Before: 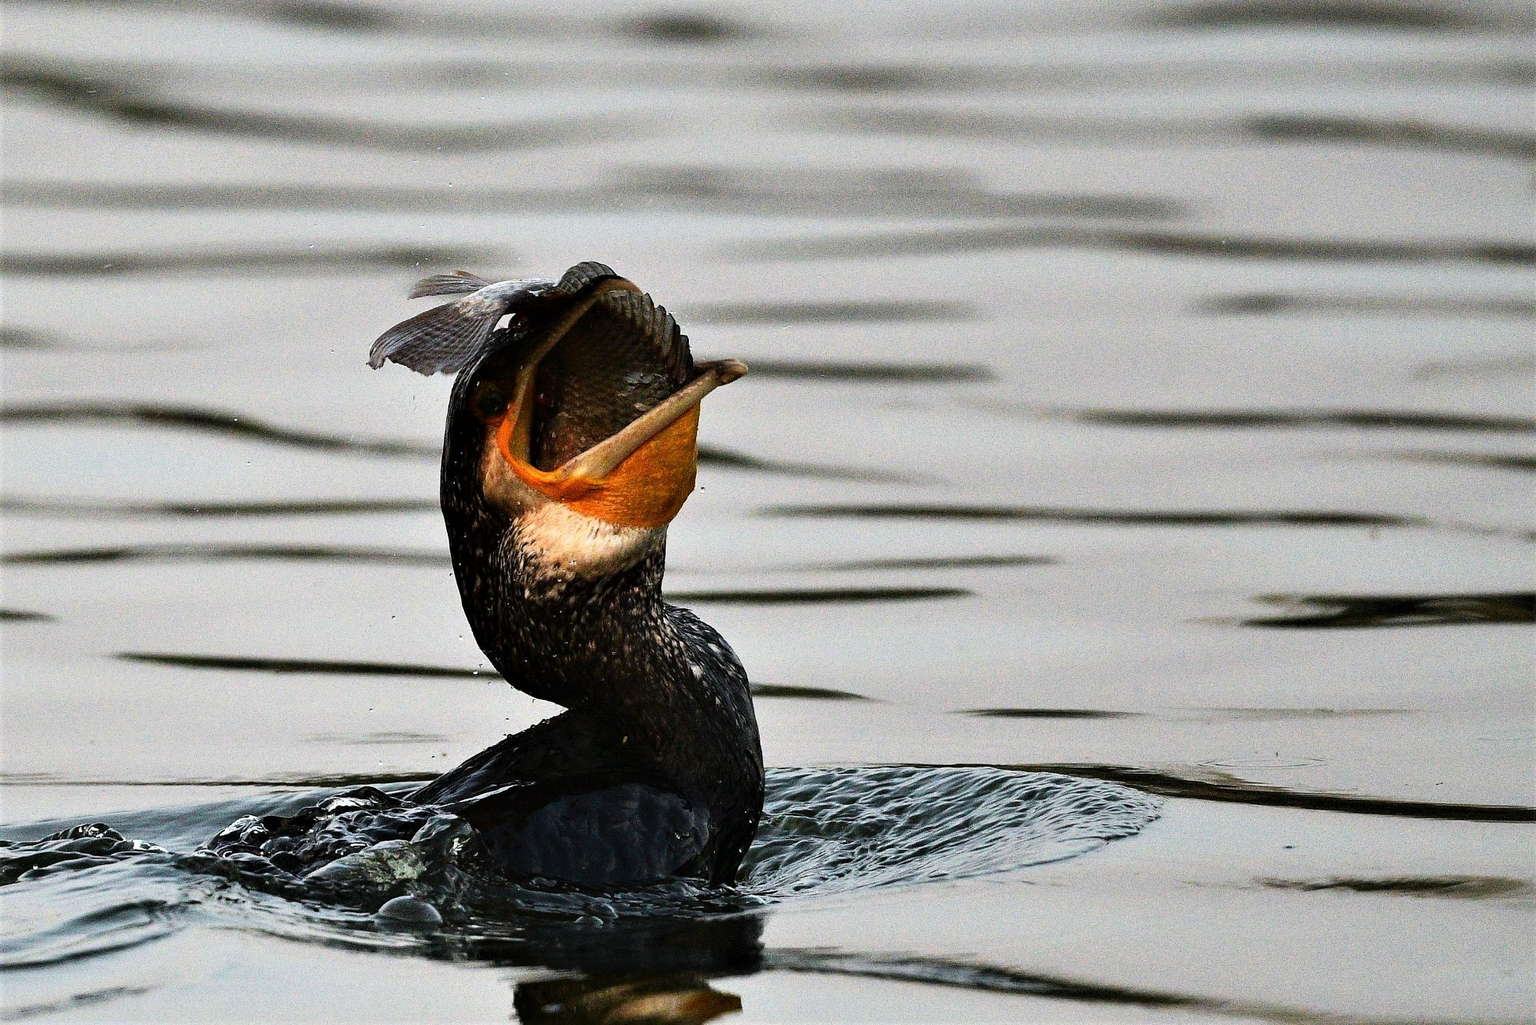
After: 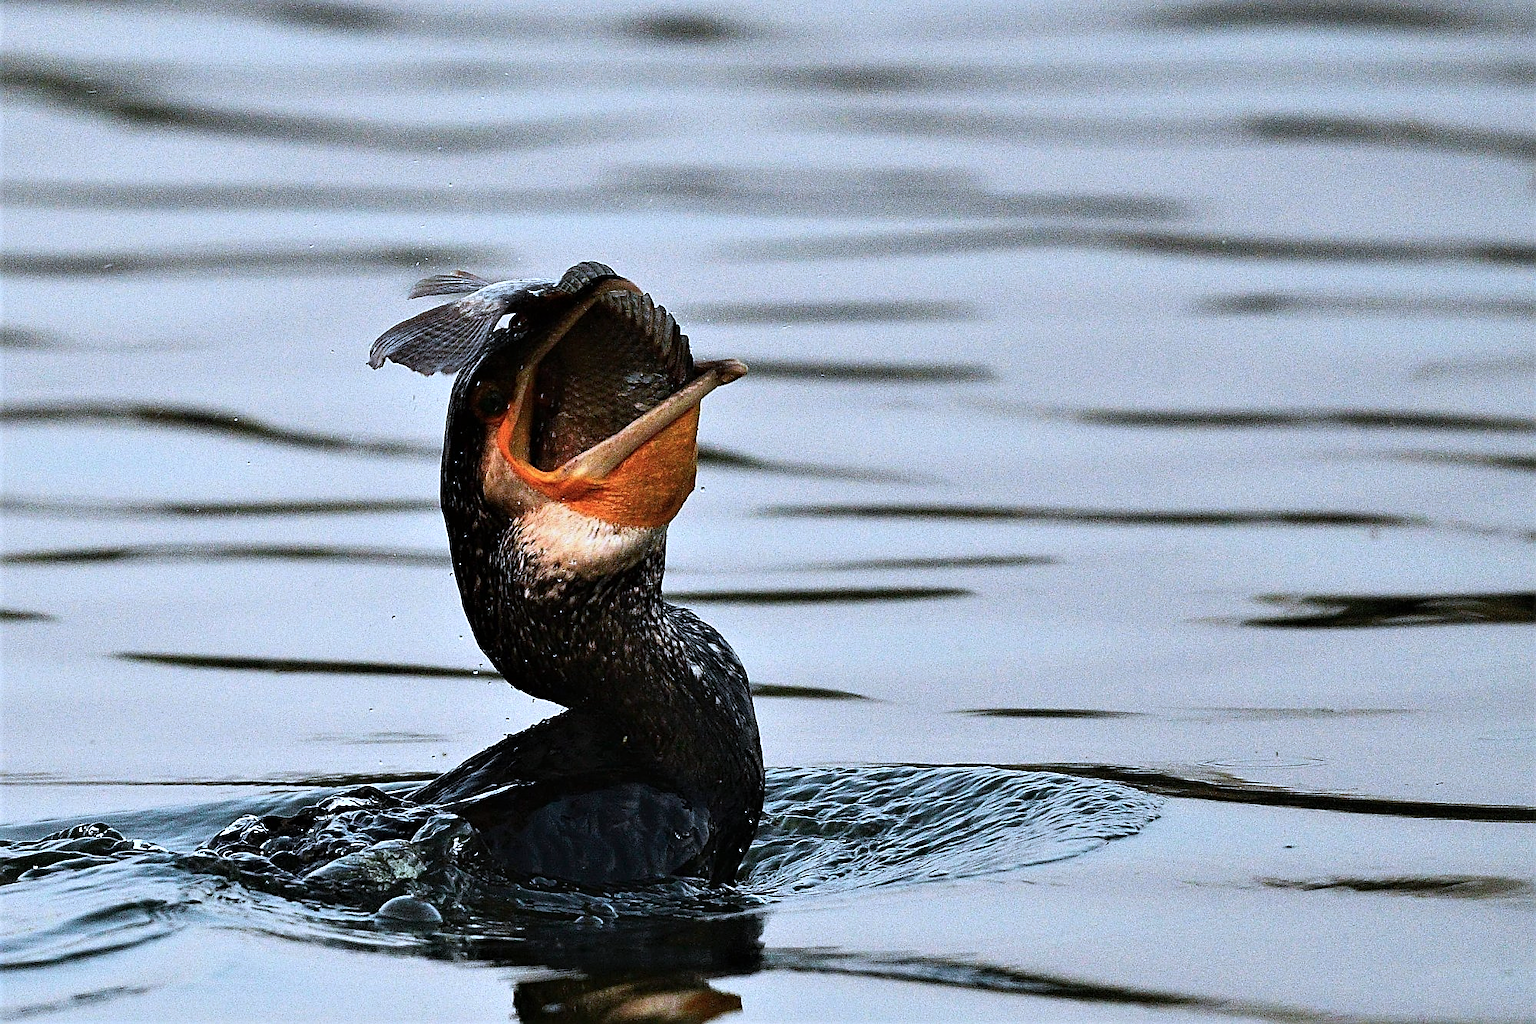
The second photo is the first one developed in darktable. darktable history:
color correction: highlights a* -2.24, highlights b* -18.1
sharpen: on, module defaults
tone equalizer: on, module defaults
